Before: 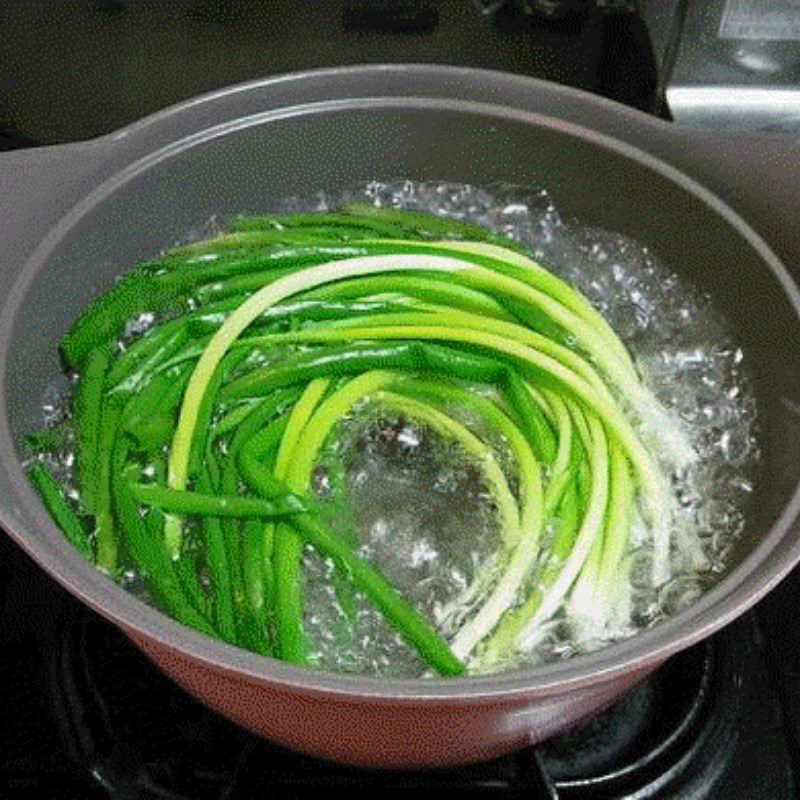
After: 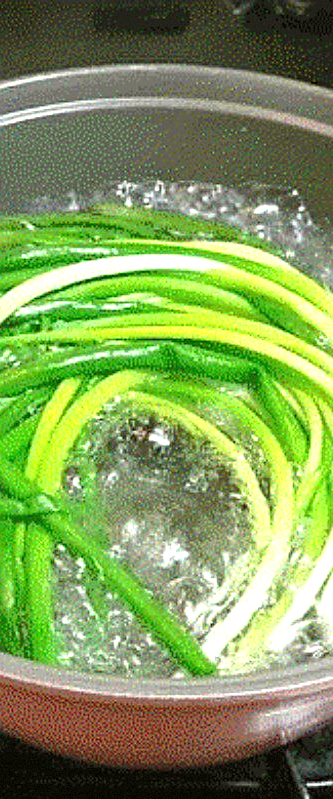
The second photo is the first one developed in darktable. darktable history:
tone equalizer: on, module defaults
exposure: black level correction 0, exposure 0.95 EV, compensate exposure bias true, compensate highlight preservation false
crop: left 31.229%, right 27.105%
vignetting: fall-off start 100%, fall-off radius 71%, brightness -0.434, saturation -0.2, width/height ratio 1.178, dithering 8-bit output, unbound false
sharpen: on, module defaults
color balance: mode lift, gamma, gain (sRGB), lift [1.04, 1, 1, 0.97], gamma [1.01, 1, 1, 0.97], gain [0.96, 1, 1, 0.97]
